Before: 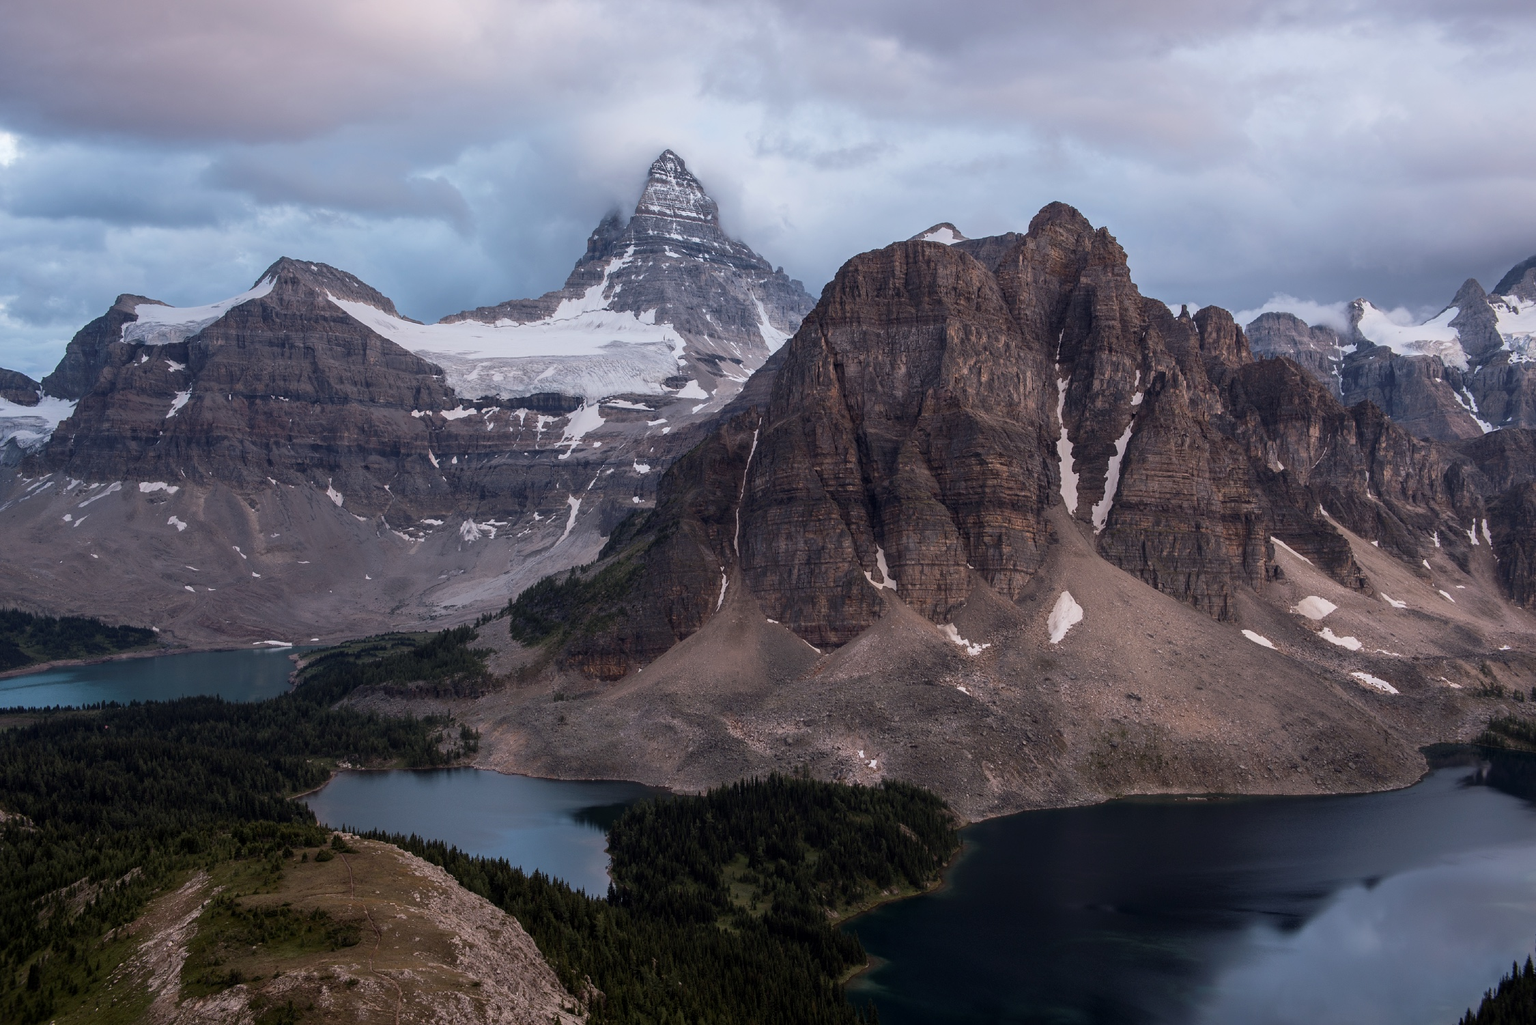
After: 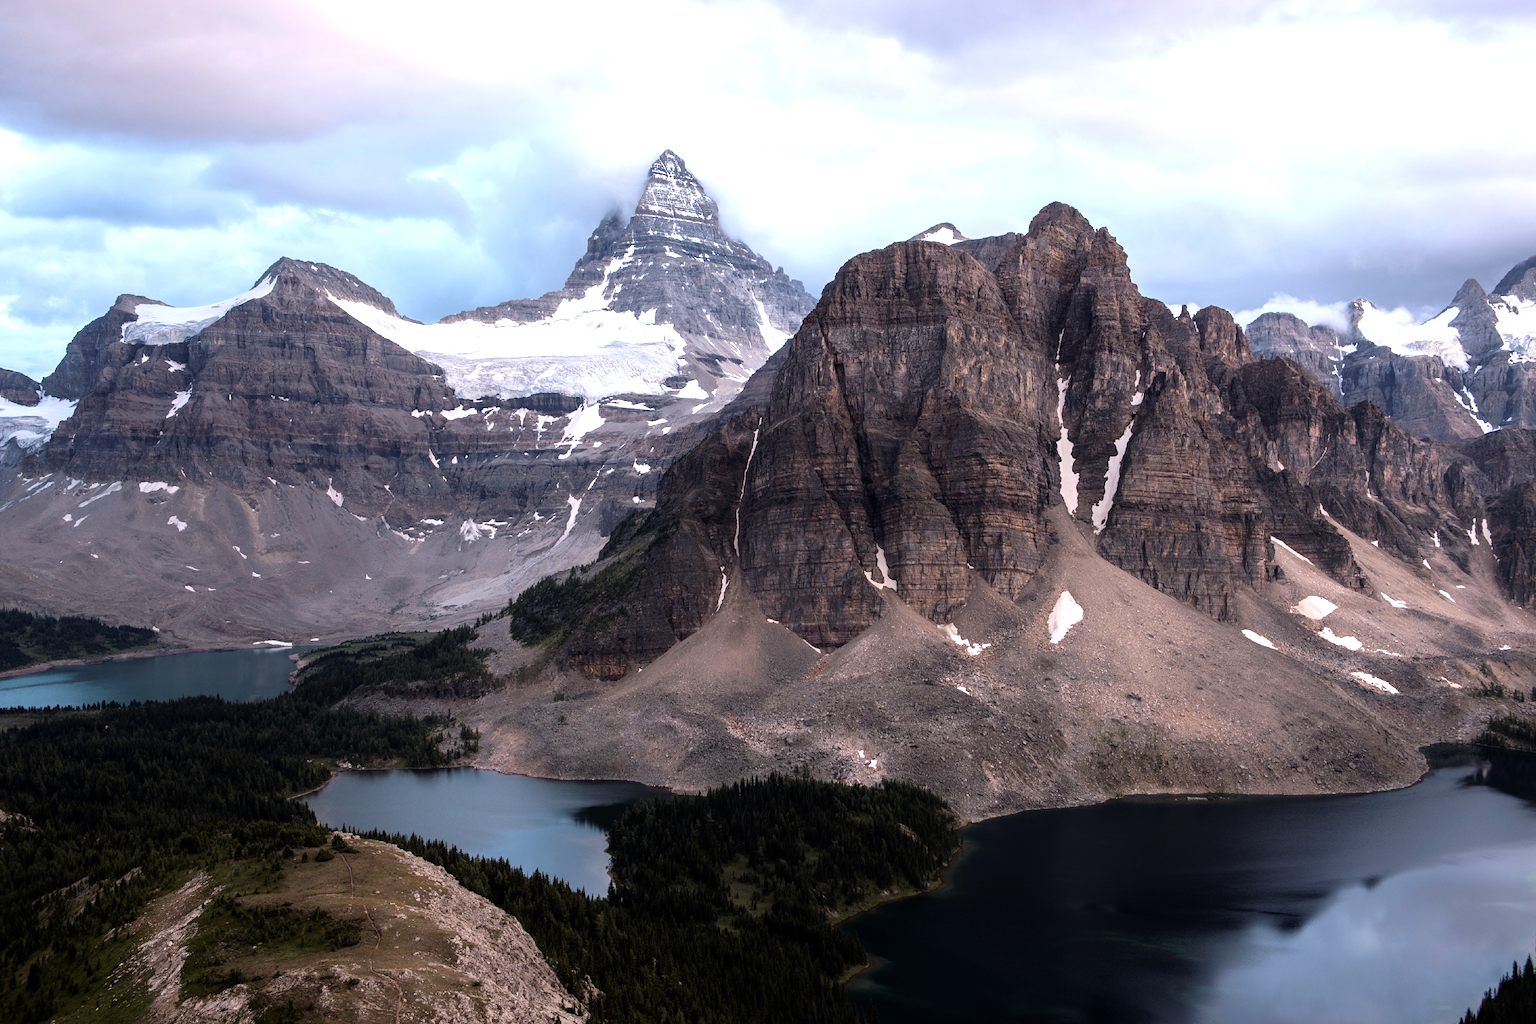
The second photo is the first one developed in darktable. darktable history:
tone equalizer: -8 EV -1.09 EV, -7 EV -1.01 EV, -6 EV -0.847 EV, -5 EV -0.574 EV, -3 EV 0.592 EV, -2 EV 0.847 EV, -1 EV 1.01 EV, +0 EV 1.08 EV
